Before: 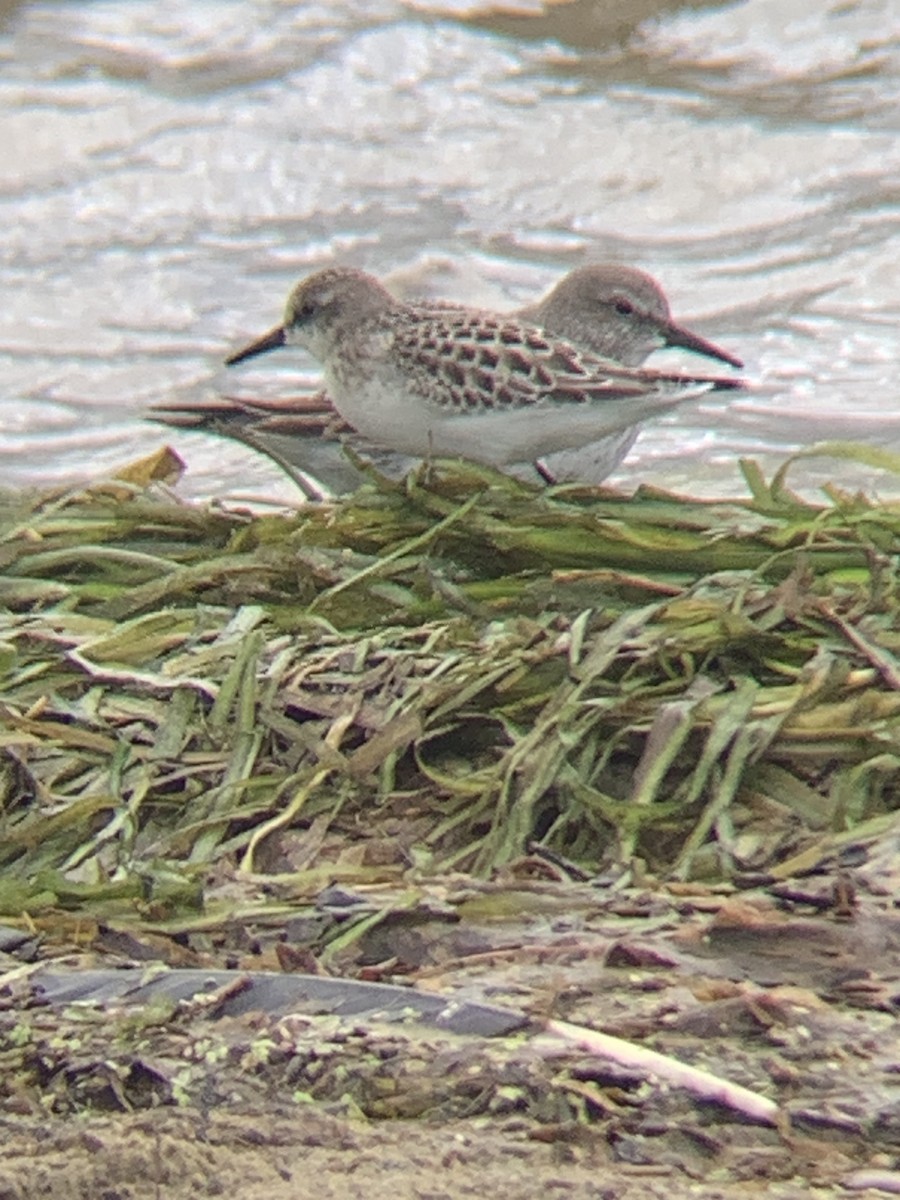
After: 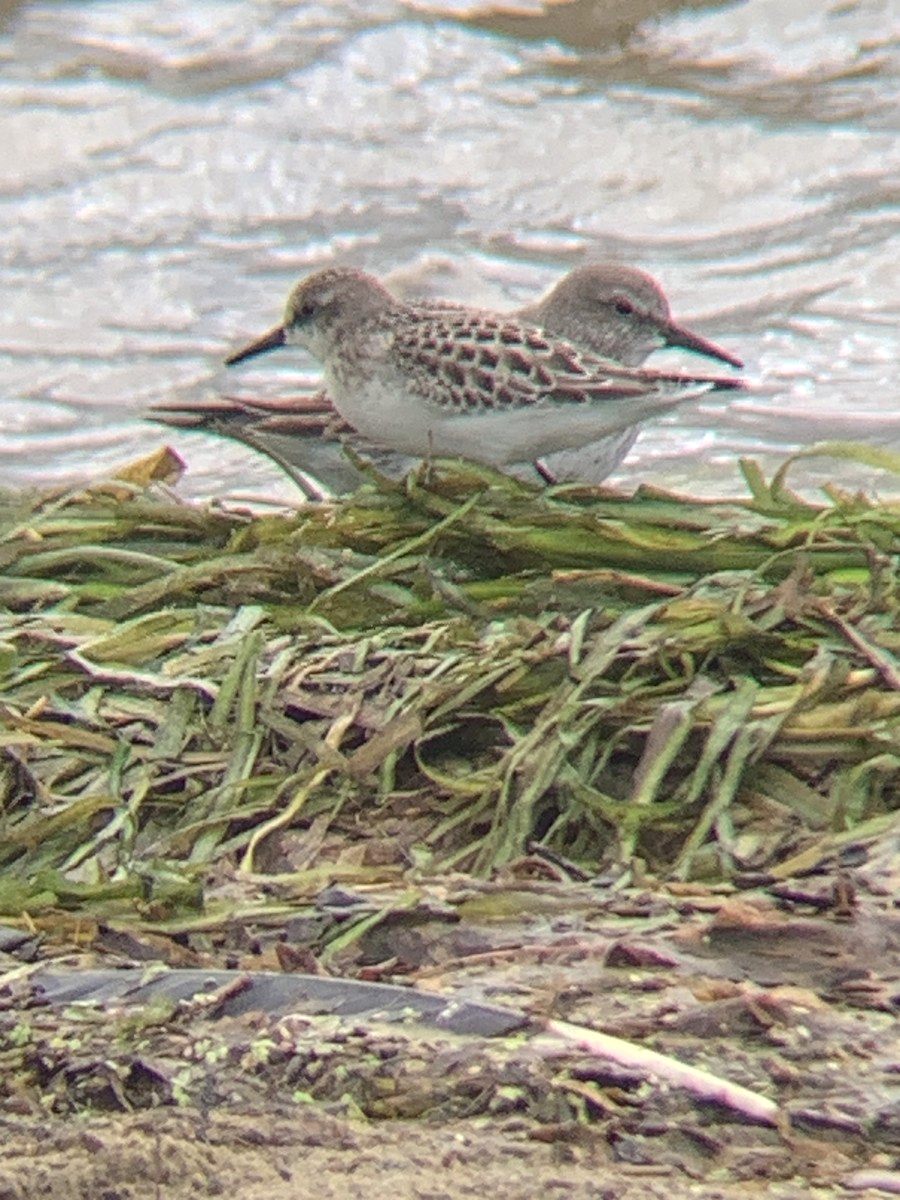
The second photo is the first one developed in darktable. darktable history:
color zones: curves: ch0 [(0, 0.558) (0.143, 0.559) (0.286, 0.529) (0.429, 0.505) (0.571, 0.5) (0.714, 0.5) (0.857, 0.5) (1, 0.558)]; ch1 [(0, 0.469) (0.01, 0.469) (0.12, 0.446) (0.248, 0.469) (0.5, 0.5) (0.748, 0.5) (0.99, 0.469) (1, 0.469)]
local contrast: detail 114%
